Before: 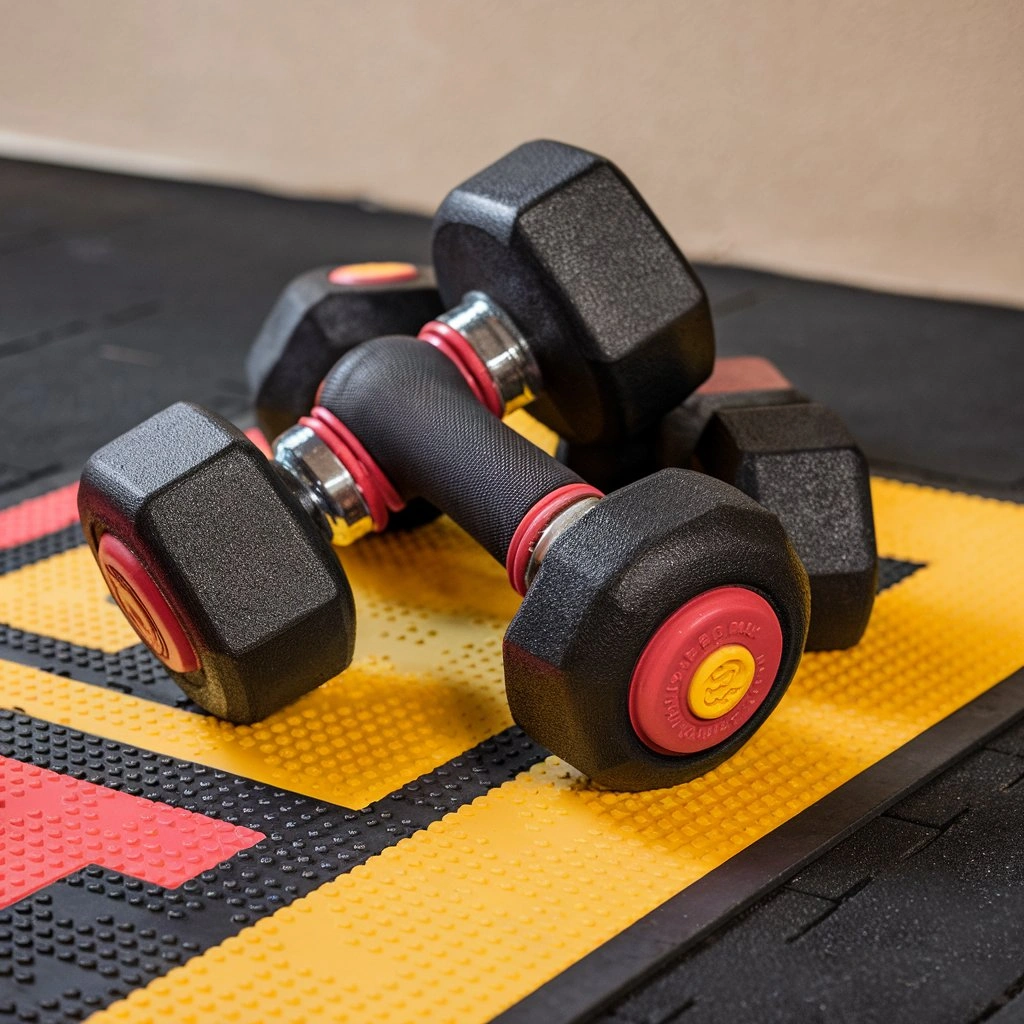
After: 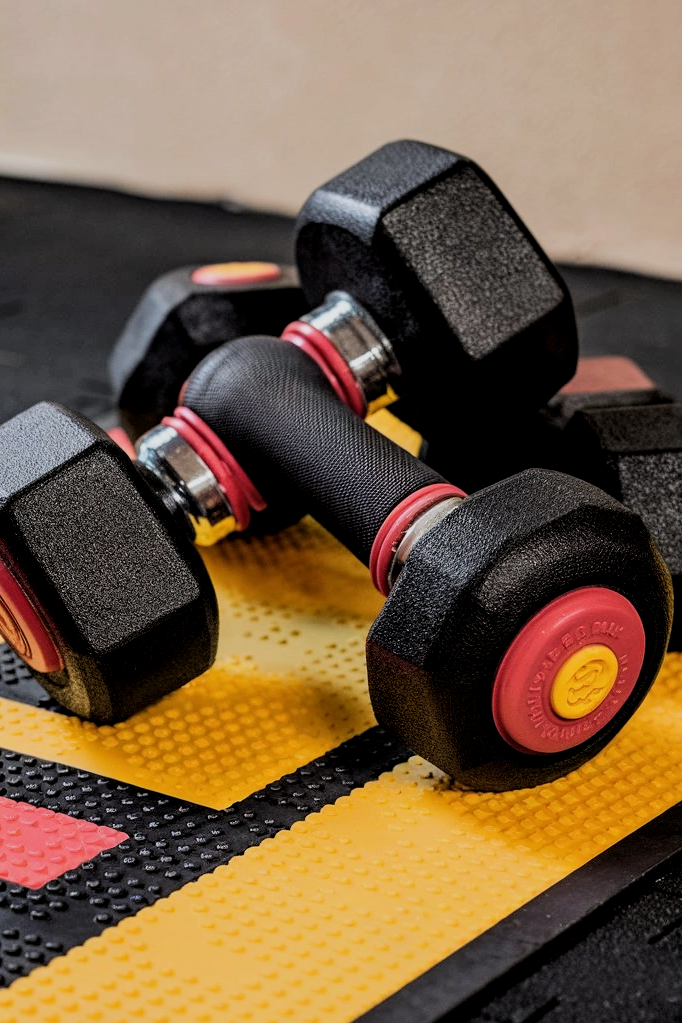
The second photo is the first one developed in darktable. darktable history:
filmic rgb: black relative exposure -5 EV, hardness 2.88, contrast 1.2
crop and rotate: left 13.409%, right 19.924%
local contrast: highlights 100%, shadows 100%, detail 120%, midtone range 0.2
